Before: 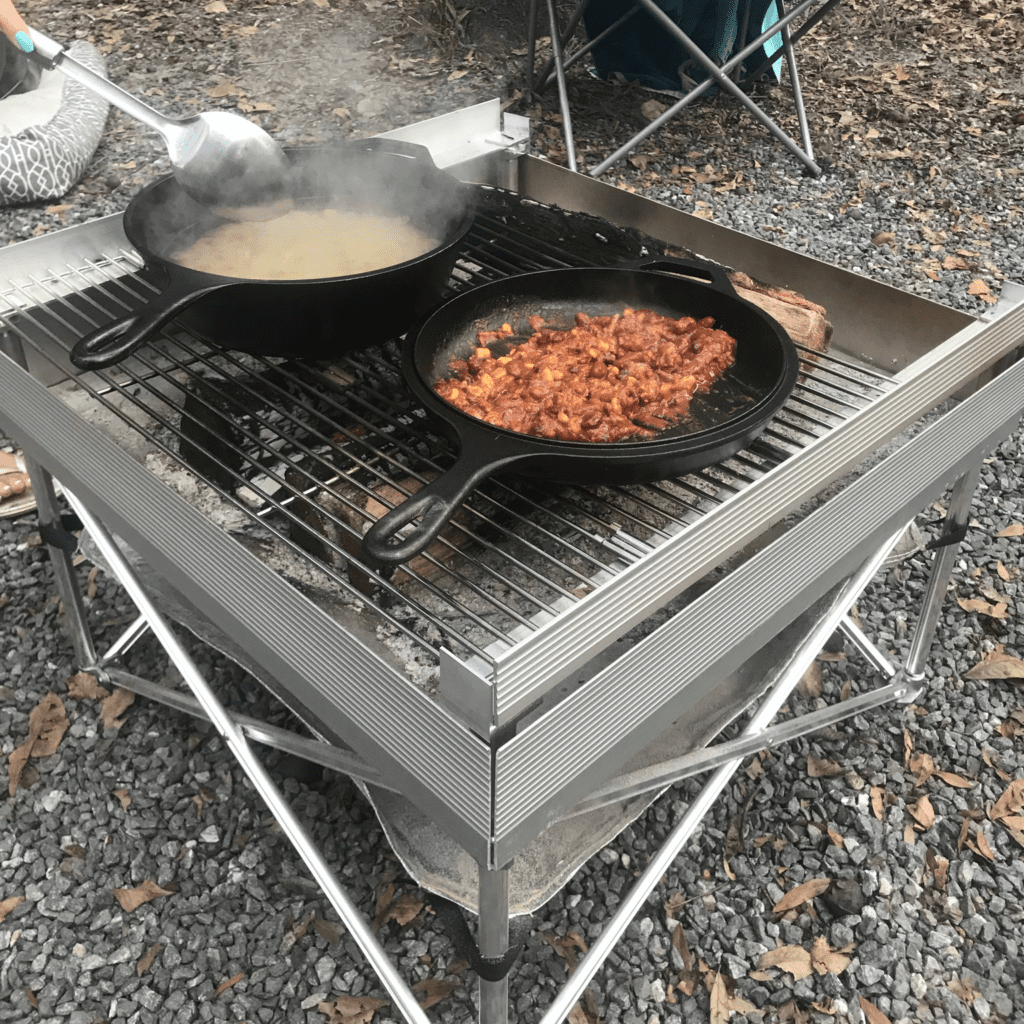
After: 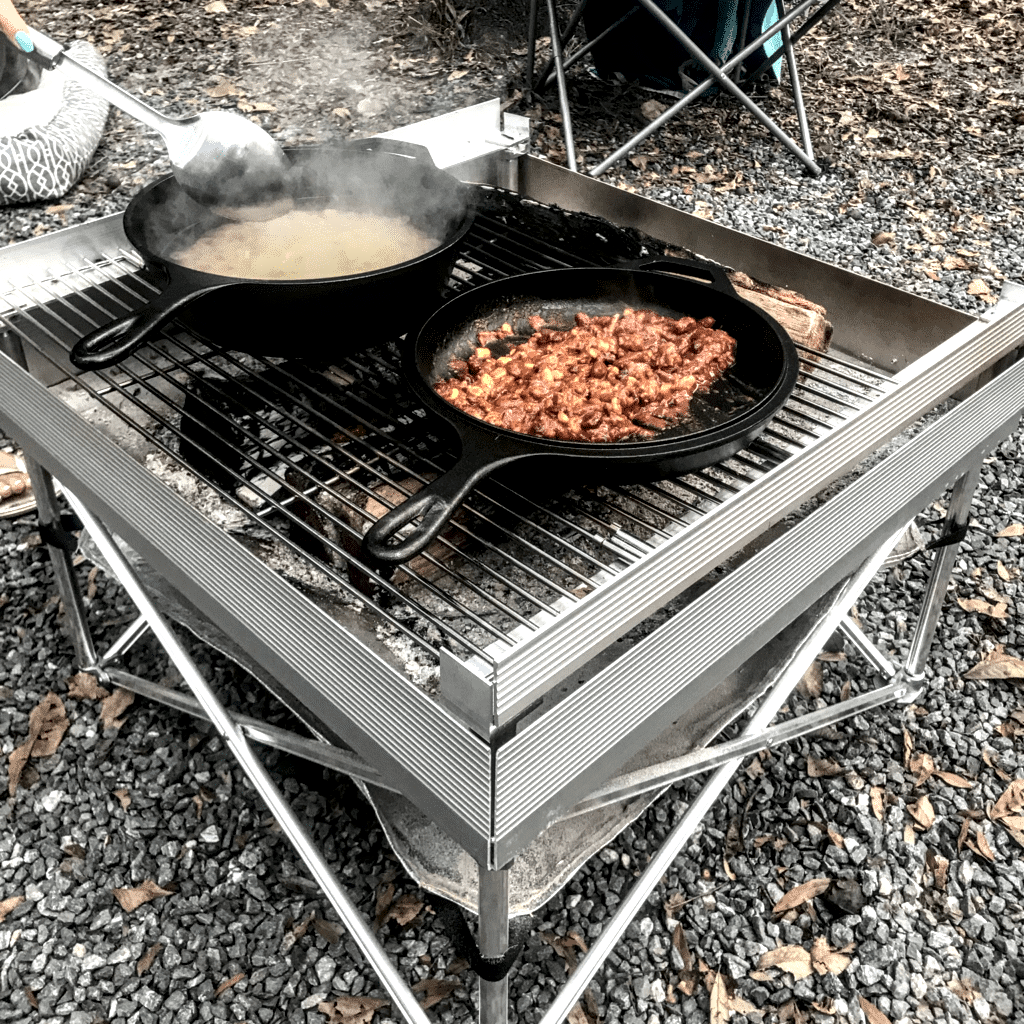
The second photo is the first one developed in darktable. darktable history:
local contrast: detail 204%
